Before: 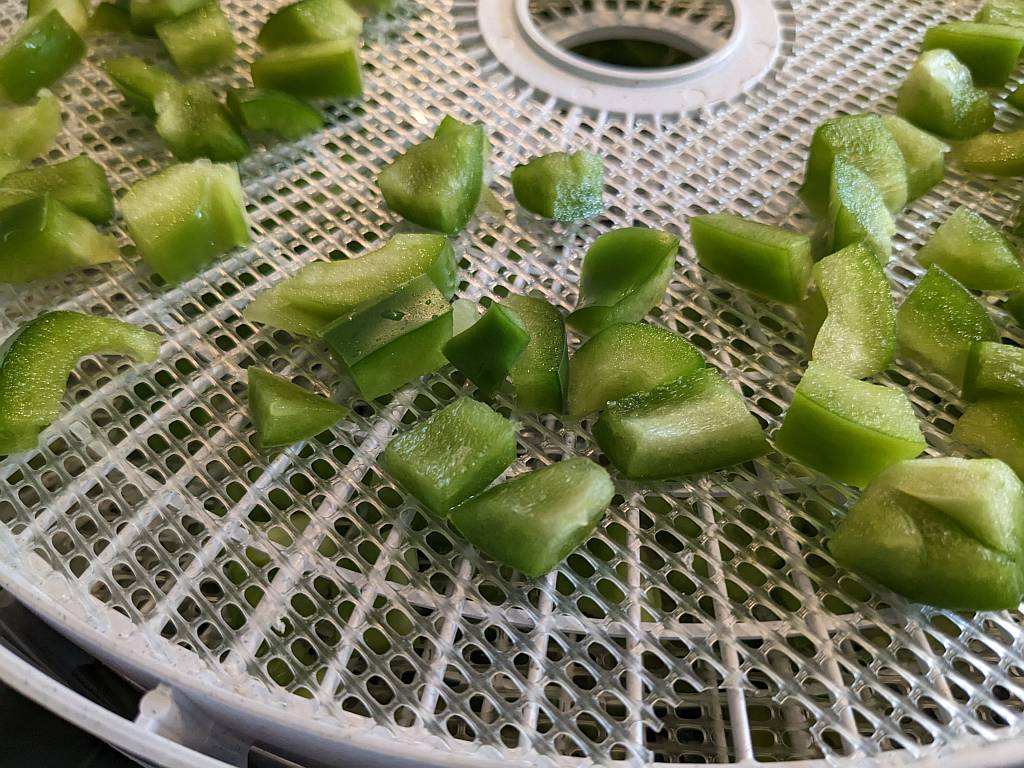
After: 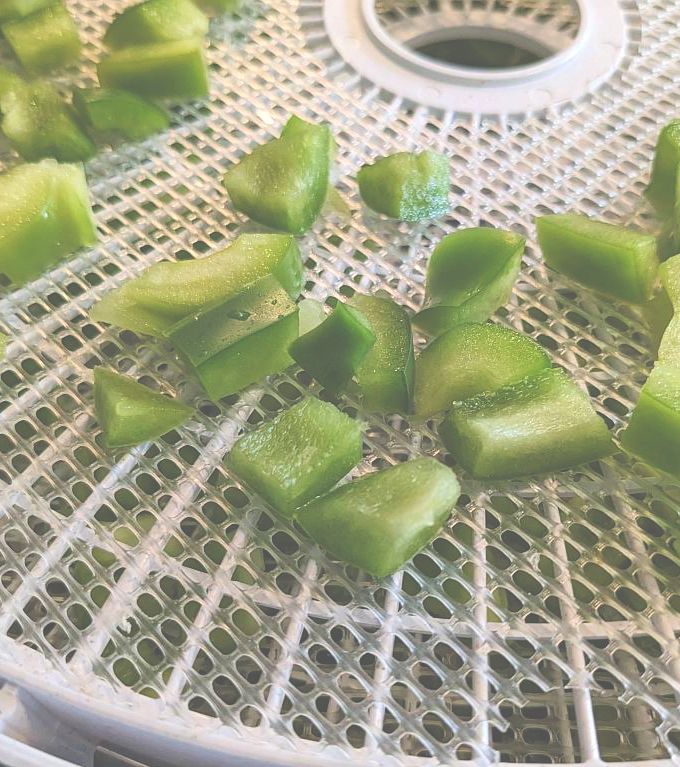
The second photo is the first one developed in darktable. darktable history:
exposure: black level correction -0.04, exposure 0.065 EV, compensate exposure bias true, compensate highlight preservation false
levels: levels [0.093, 0.434, 0.988]
crop and rotate: left 15.082%, right 18.429%
